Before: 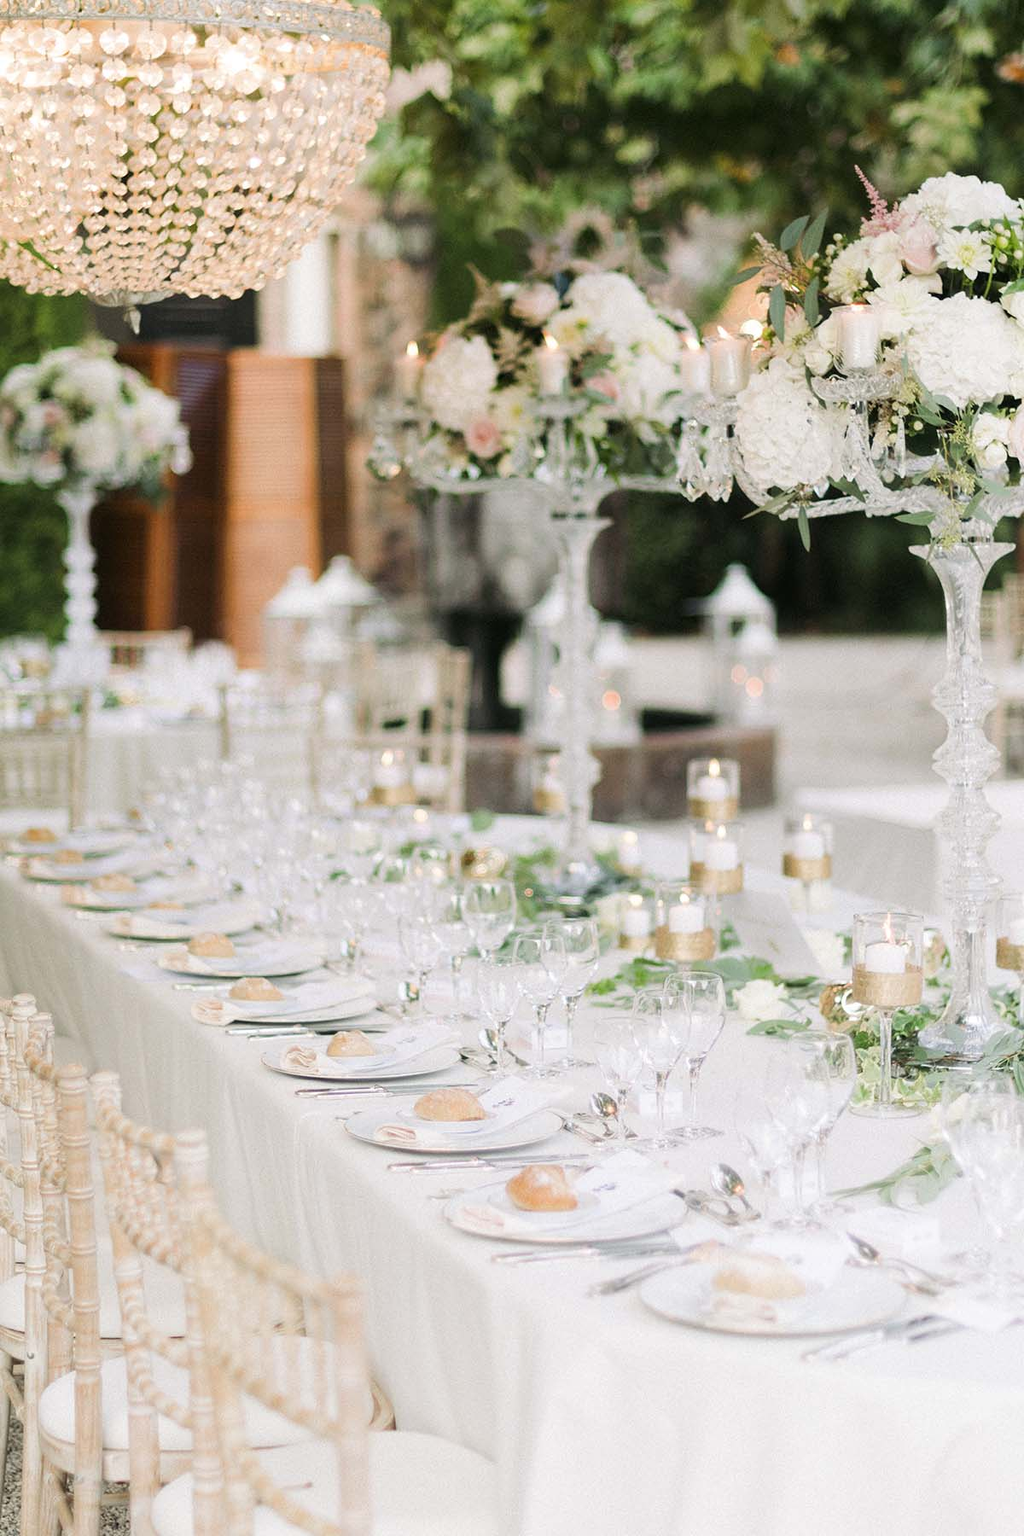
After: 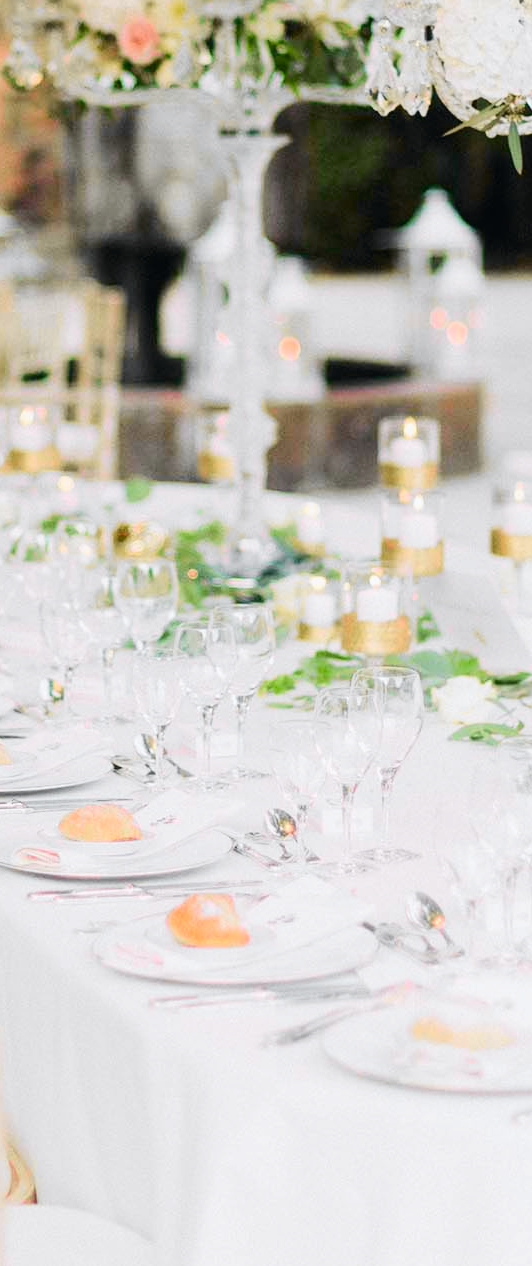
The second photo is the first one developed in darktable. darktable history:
tone curve: curves: ch0 [(0, 0) (0.071, 0.047) (0.266, 0.26) (0.491, 0.552) (0.753, 0.818) (1, 0.983)]; ch1 [(0, 0) (0.346, 0.307) (0.408, 0.369) (0.463, 0.443) (0.482, 0.493) (0.502, 0.5) (0.517, 0.518) (0.546, 0.587) (0.588, 0.643) (0.651, 0.709) (1, 1)]; ch2 [(0, 0) (0.346, 0.34) (0.434, 0.46) (0.485, 0.494) (0.5, 0.494) (0.517, 0.503) (0.535, 0.545) (0.583, 0.634) (0.625, 0.686) (1, 1)], color space Lab, independent channels, preserve colors none
crop: left 35.607%, top 26.275%, right 20.002%, bottom 3.369%
